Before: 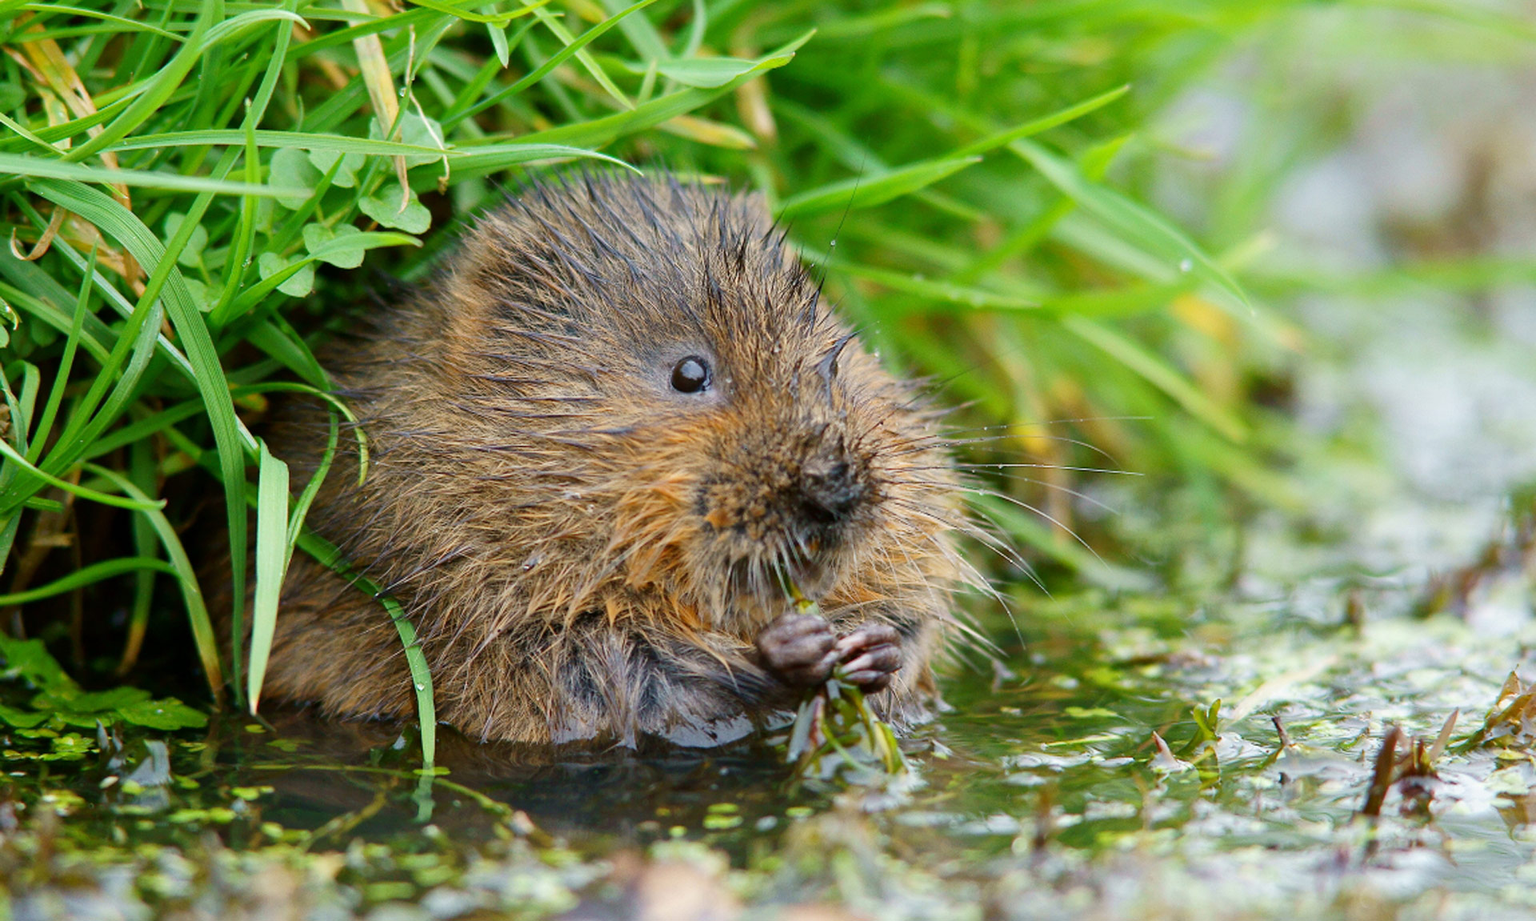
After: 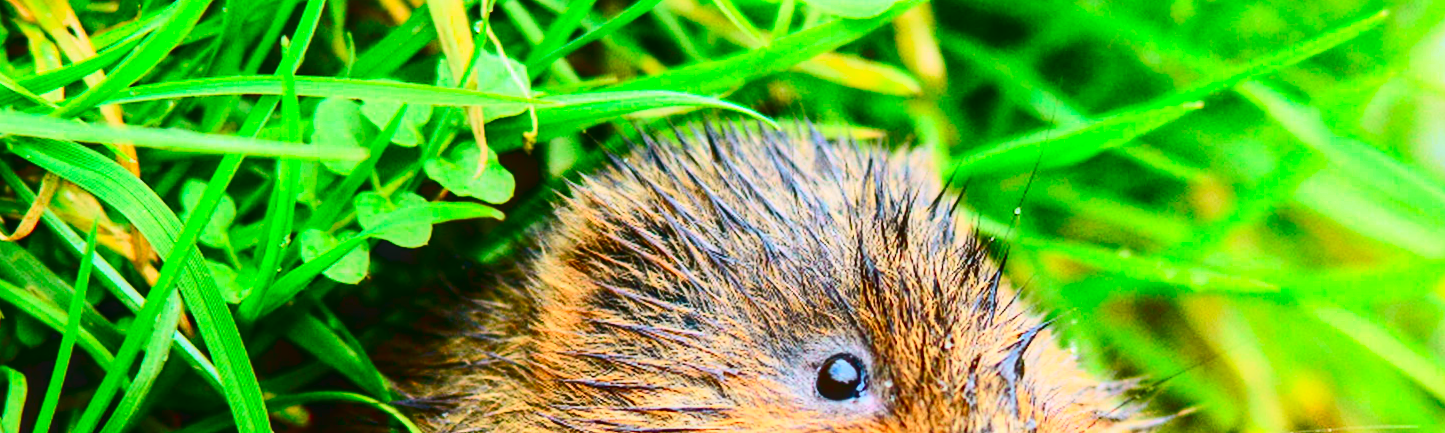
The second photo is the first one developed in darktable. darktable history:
local contrast: detail 115%
crop: left 0.579%, top 7.627%, right 23.167%, bottom 54.275%
tone equalizer: -8 EV -0.417 EV, -7 EV -0.389 EV, -6 EV -0.333 EV, -5 EV -0.222 EV, -3 EV 0.222 EV, -2 EV 0.333 EV, -1 EV 0.389 EV, +0 EV 0.417 EV, edges refinement/feathering 500, mask exposure compensation -1.57 EV, preserve details no
contrast brightness saturation: contrast 0.26, brightness 0.02, saturation 0.87
tone curve: curves: ch0 [(0, 0.012) (0.031, 0.02) (0.12, 0.083) (0.193, 0.171) (0.277, 0.279) (0.45, 0.52) (0.568, 0.676) (0.678, 0.777) (0.875, 0.92) (1, 0.965)]; ch1 [(0, 0) (0.243, 0.245) (0.402, 0.41) (0.493, 0.486) (0.508, 0.507) (0.531, 0.53) (0.551, 0.564) (0.646, 0.672) (0.694, 0.732) (1, 1)]; ch2 [(0, 0) (0.249, 0.216) (0.356, 0.343) (0.424, 0.442) (0.476, 0.482) (0.498, 0.502) (0.517, 0.517) (0.532, 0.545) (0.562, 0.575) (0.614, 0.644) (0.706, 0.748) (0.808, 0.809) (0.991, 0.968)], color space Lab, independent channels, preserve colors none
color correction: highlights a* -0.772, highlights b* -8.92
rotate and perspective: rotation -0.45°, automatic cropping original format, crop left 0.008, crop right 0.992, crop top 0.012, crop bottom 0.988
